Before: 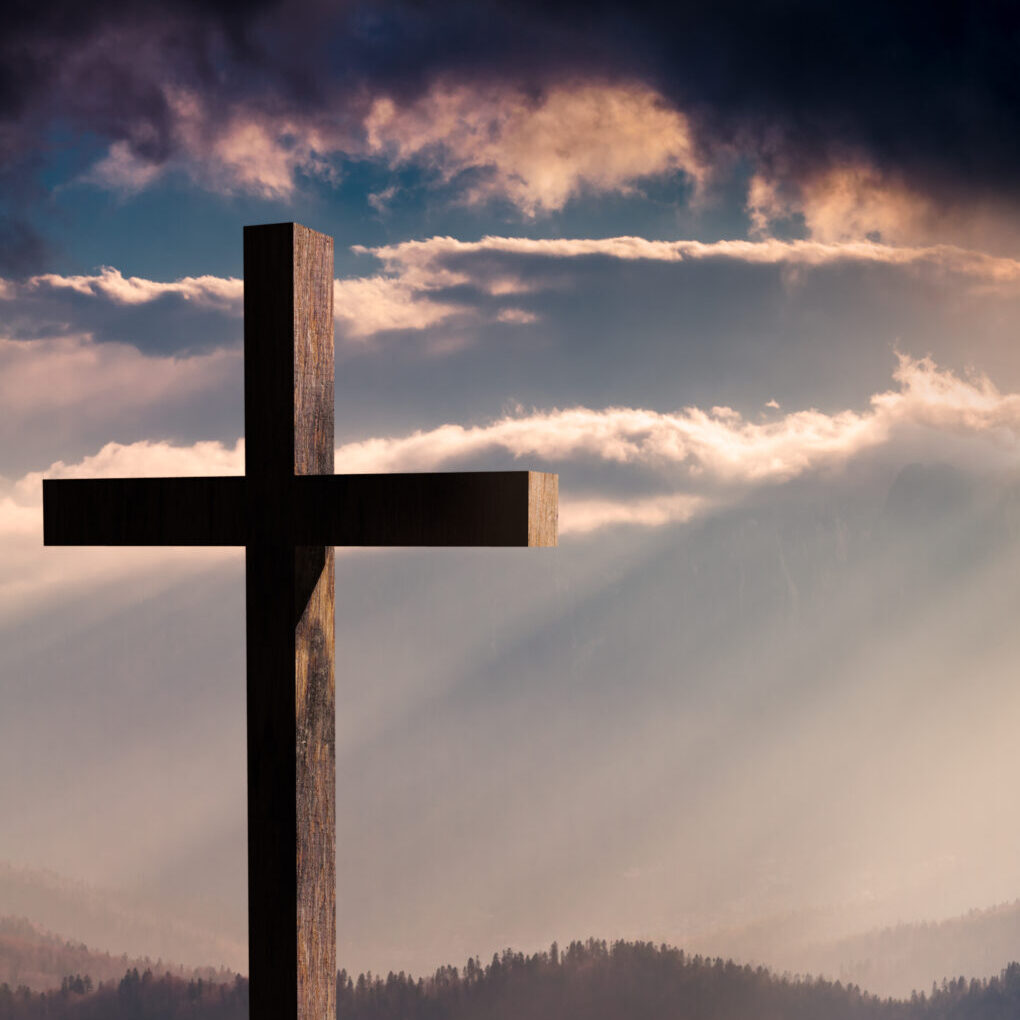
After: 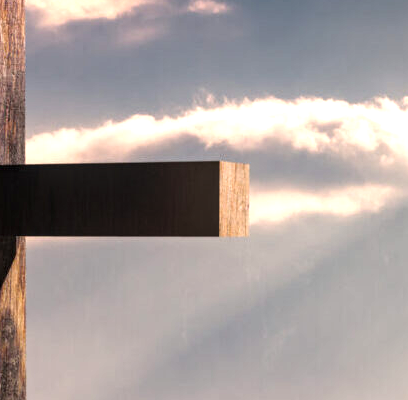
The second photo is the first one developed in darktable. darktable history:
crop: left 30.342%, top 30.483%, right 29.633%, bottom 30.215%
exposure: black level correction 0, exposure 0.692 EV, compensate highlight preservation false
local contrast: on, module defaults
